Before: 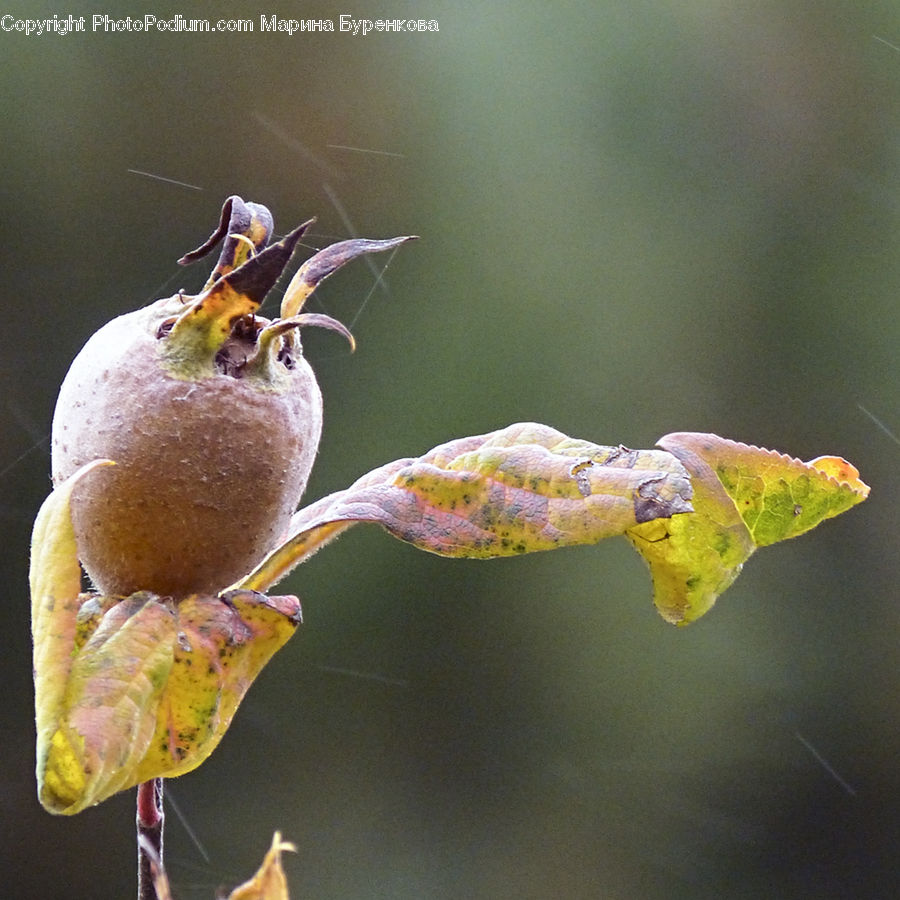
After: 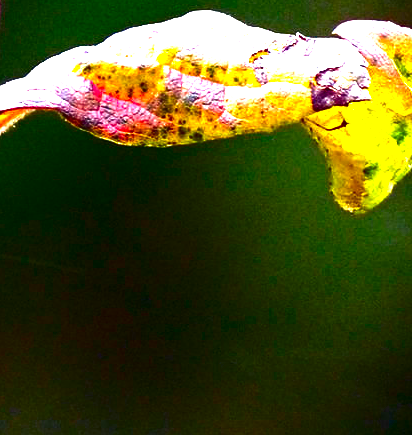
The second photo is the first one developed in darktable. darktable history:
crop: left 35.976%, top 45.819%, right 18.162%, bottom 5.807%
contrast brightness saturation: brightness -1, saturation 1
exposure: black level correction 0, exposure 0.7 EV, compensate exposure bias true, compensate highlight preservation false
